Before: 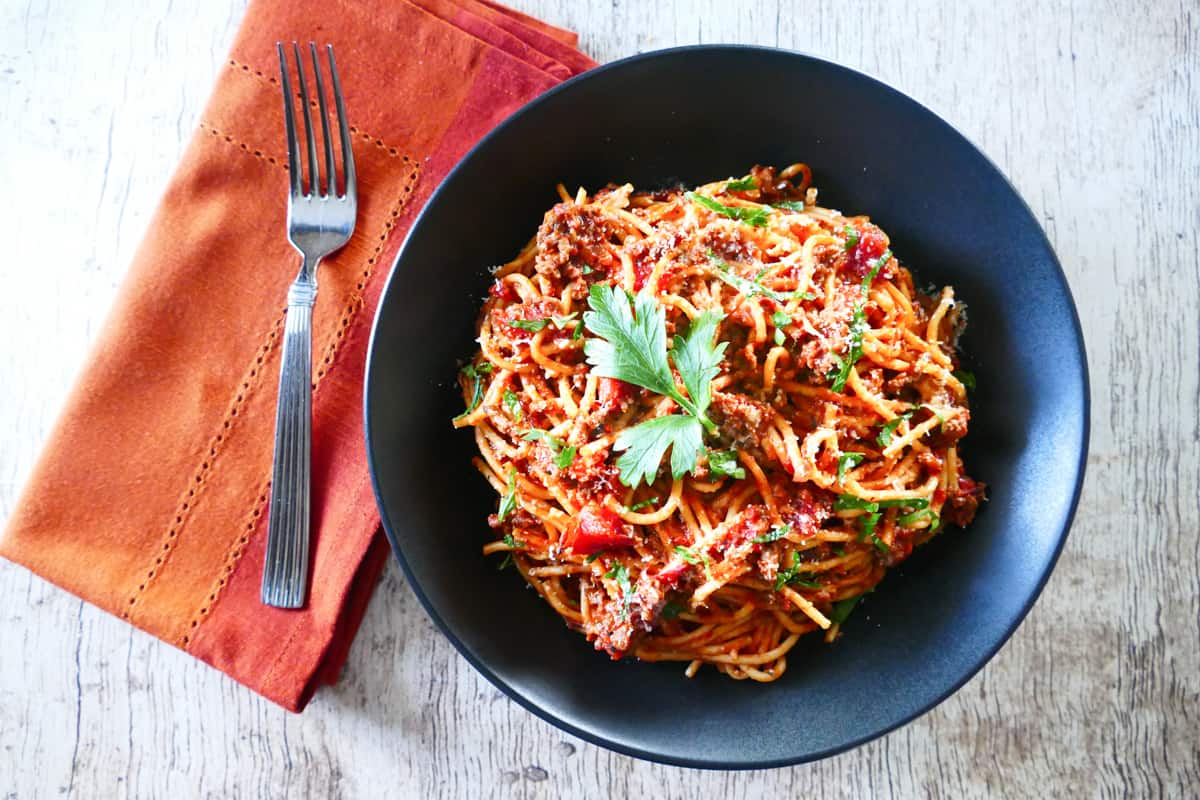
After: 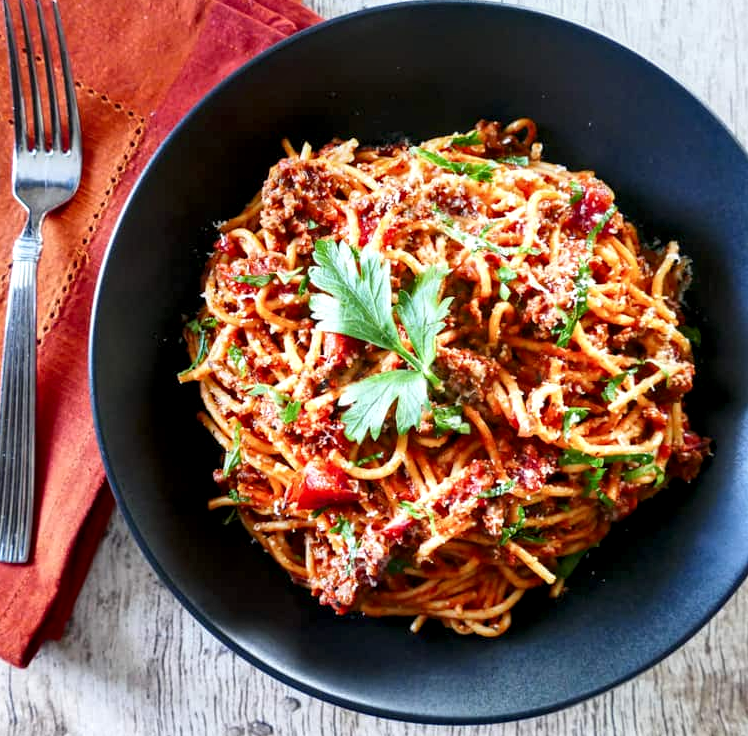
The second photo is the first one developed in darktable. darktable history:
crop and rotate: left 22.918%, top 5.629%, right 14.711%, bottom 2.247%
local contrast: highlights 25%, shadows 75%, midtone range 0.75
